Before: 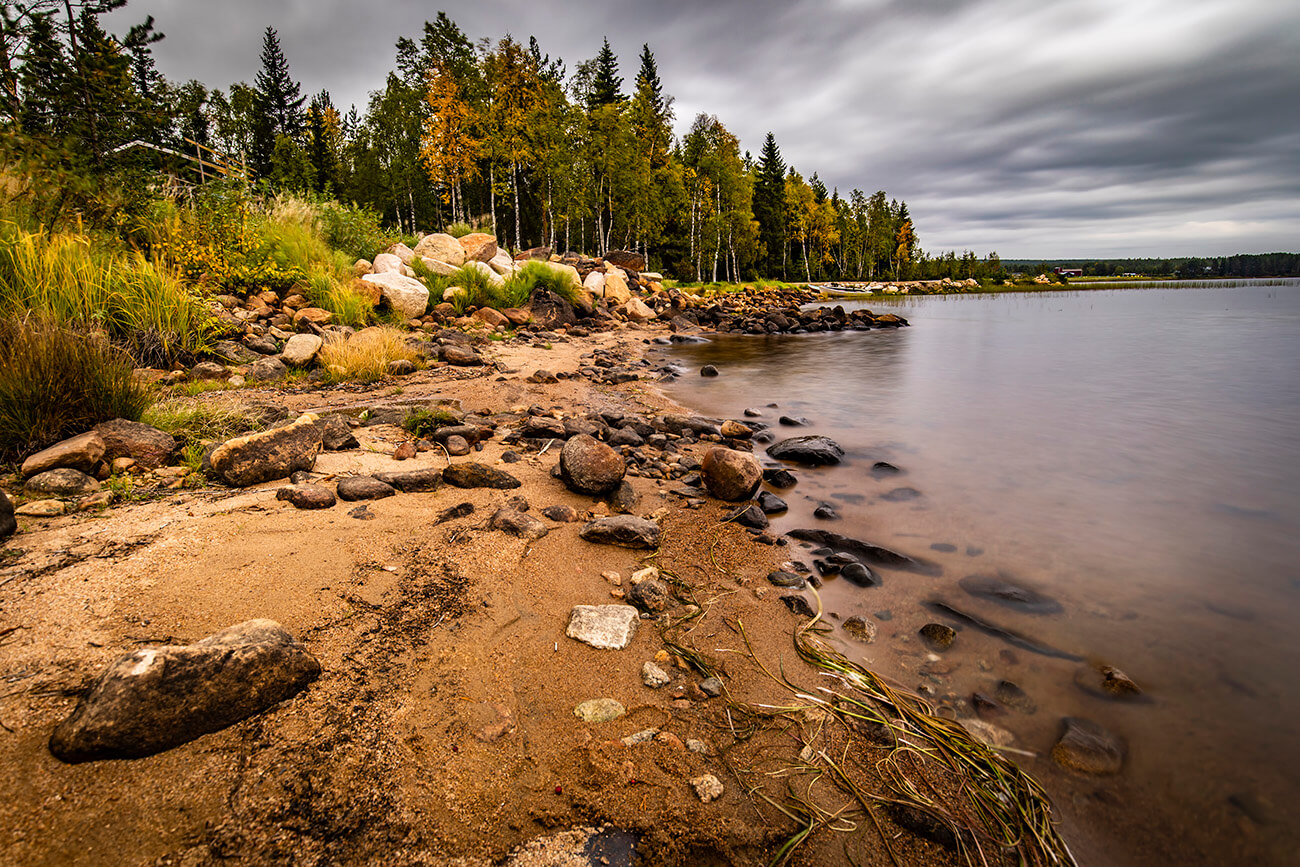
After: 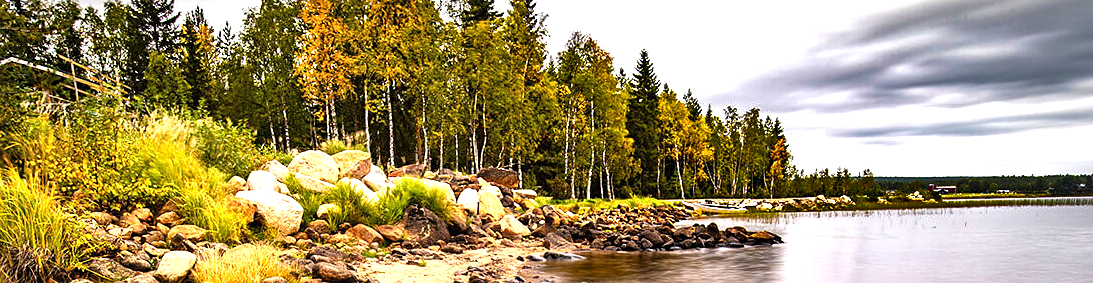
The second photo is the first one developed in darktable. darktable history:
crop and rotate: left 9.713%, top 9.746%, right 6.181%, bottom 57.524%
sharpen: radius 1.274, amount 0.297, threshold 0.114
shadows and highlights: soften with gaussian
exposure: black level correction 0, exposure 1.2 EV, compensate highlight preservation false
